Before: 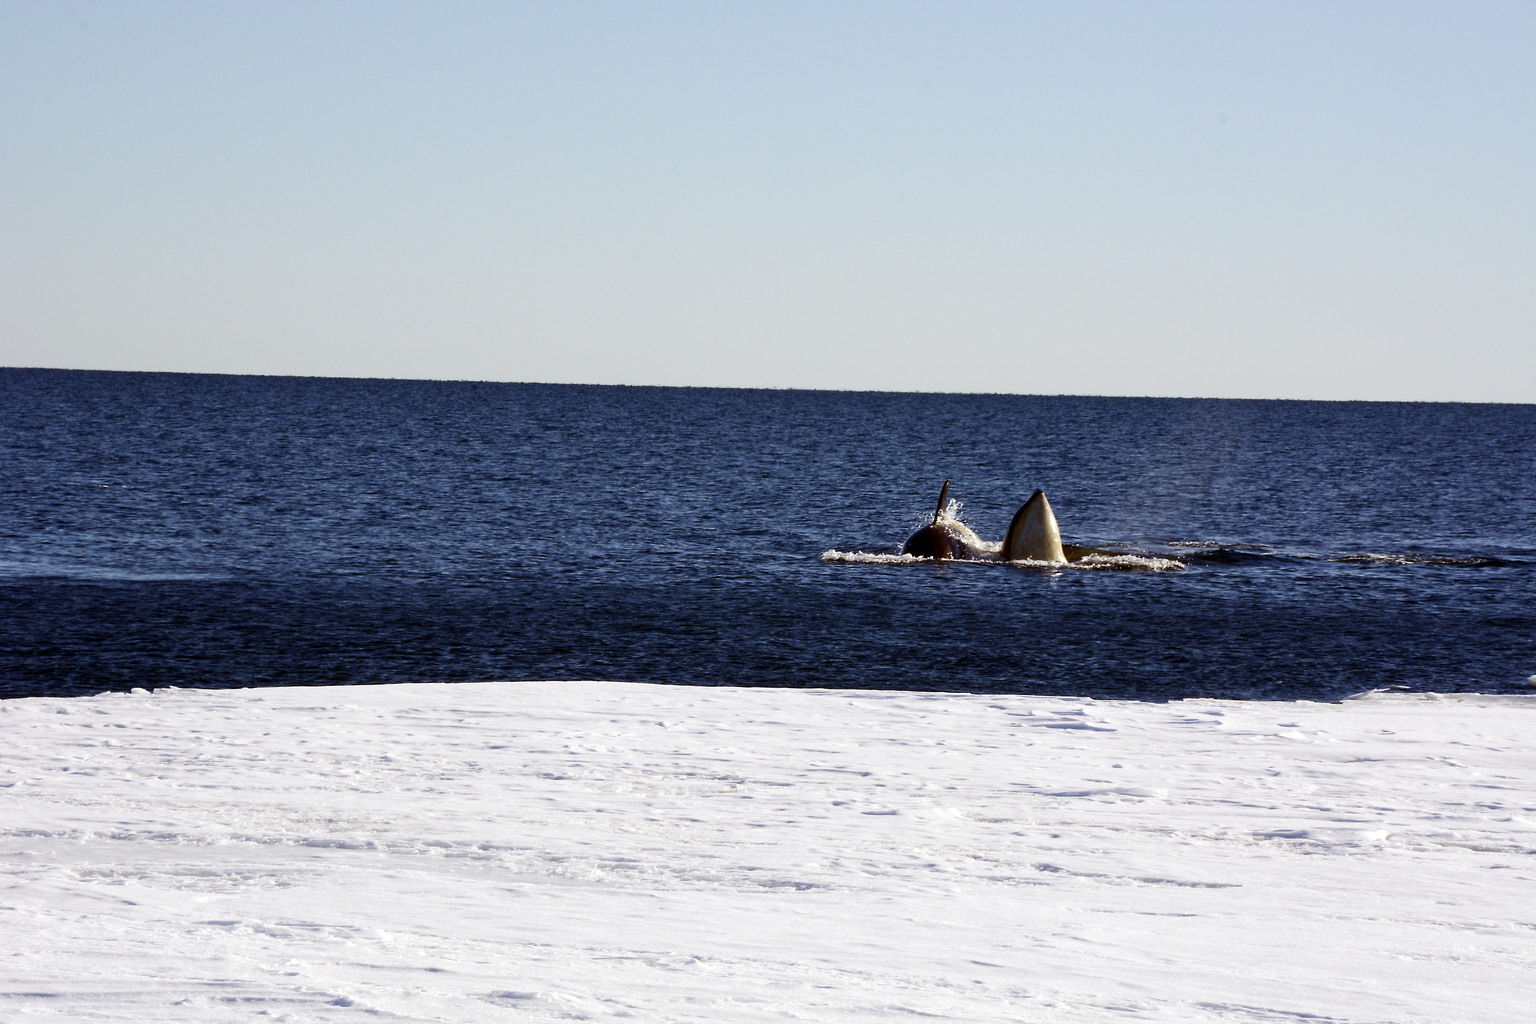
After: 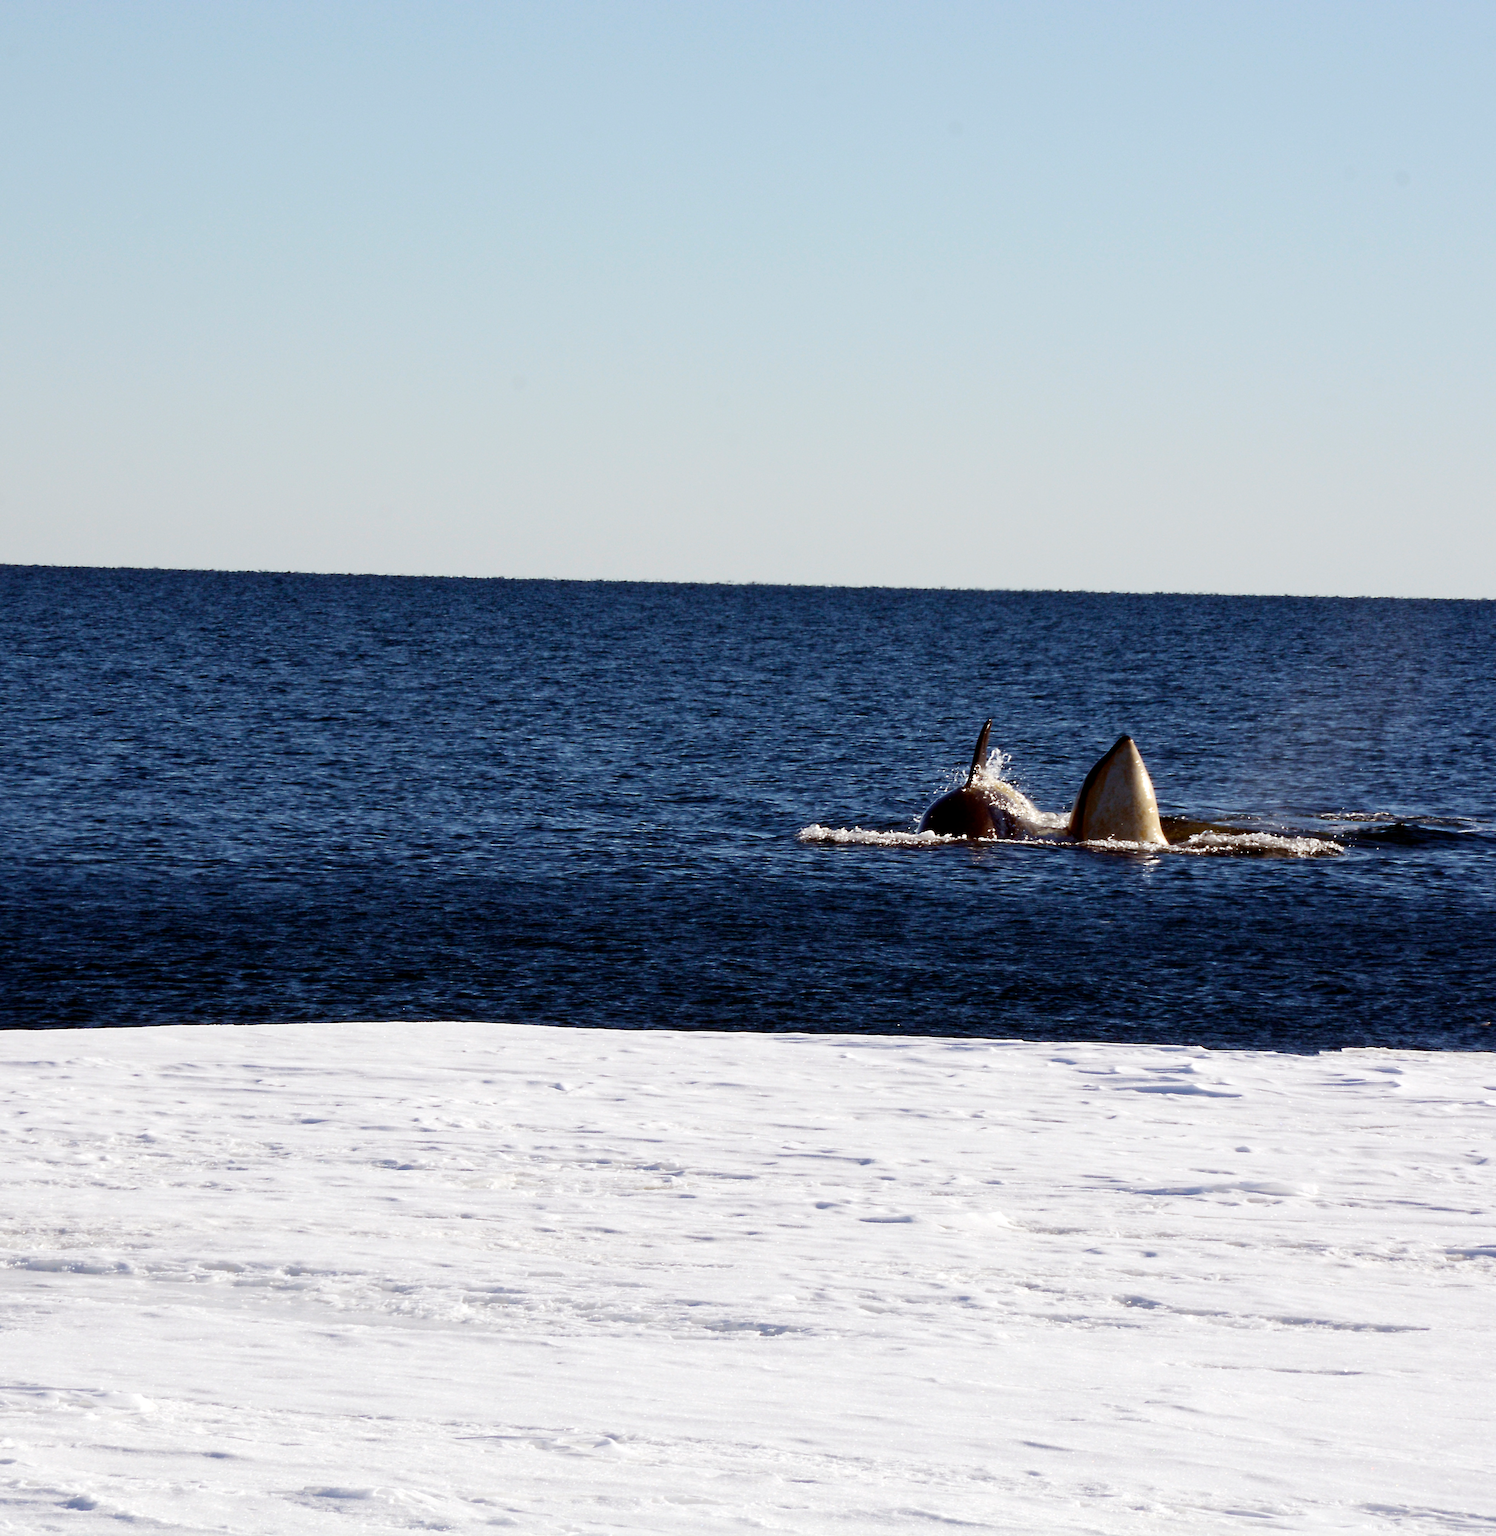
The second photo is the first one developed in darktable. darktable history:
crop and rotate: left 18.832%, right 16.196%
